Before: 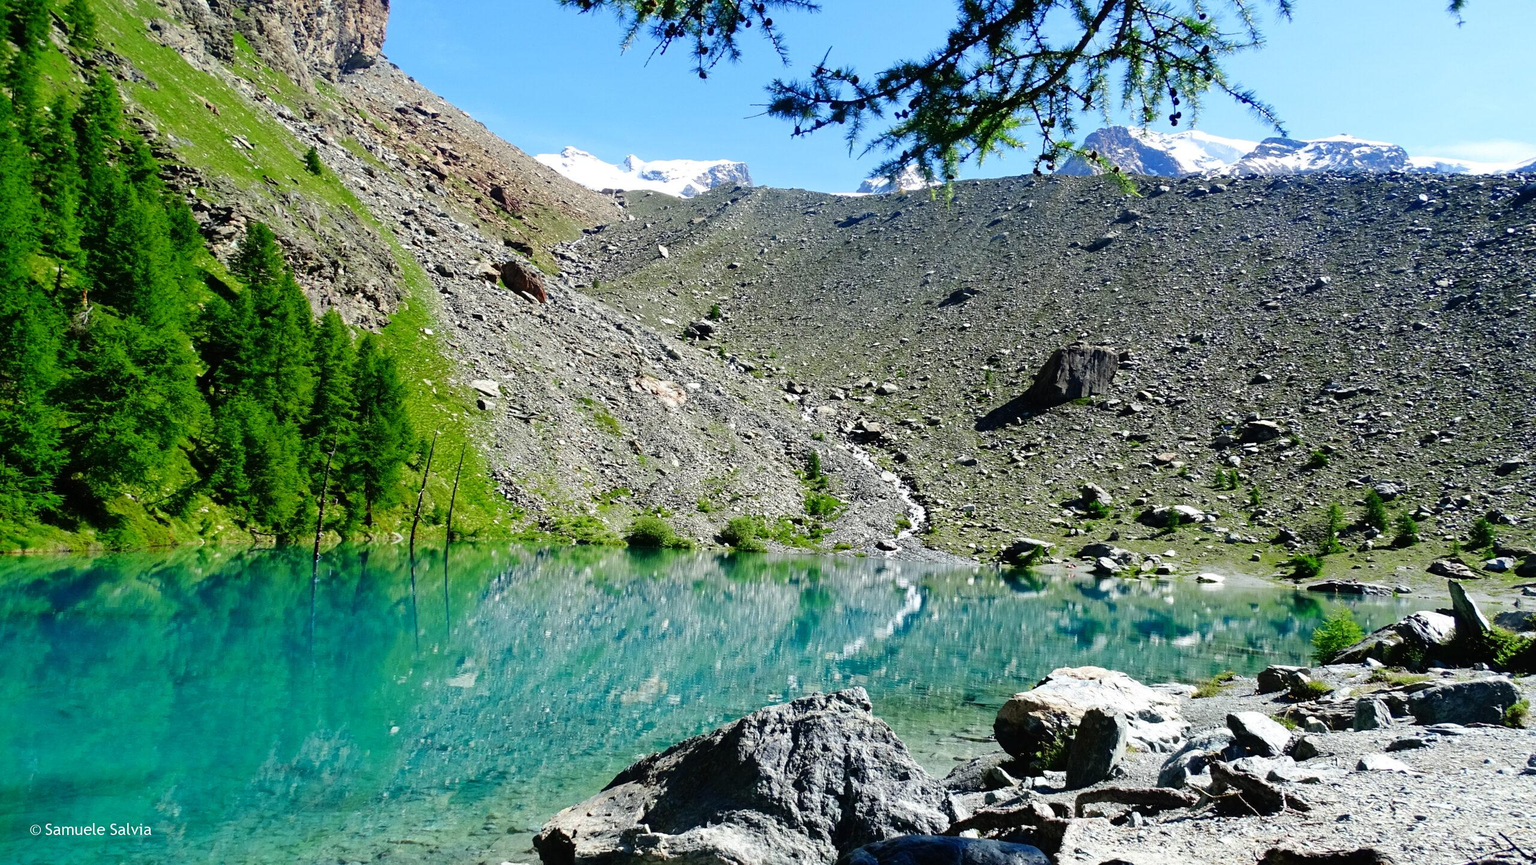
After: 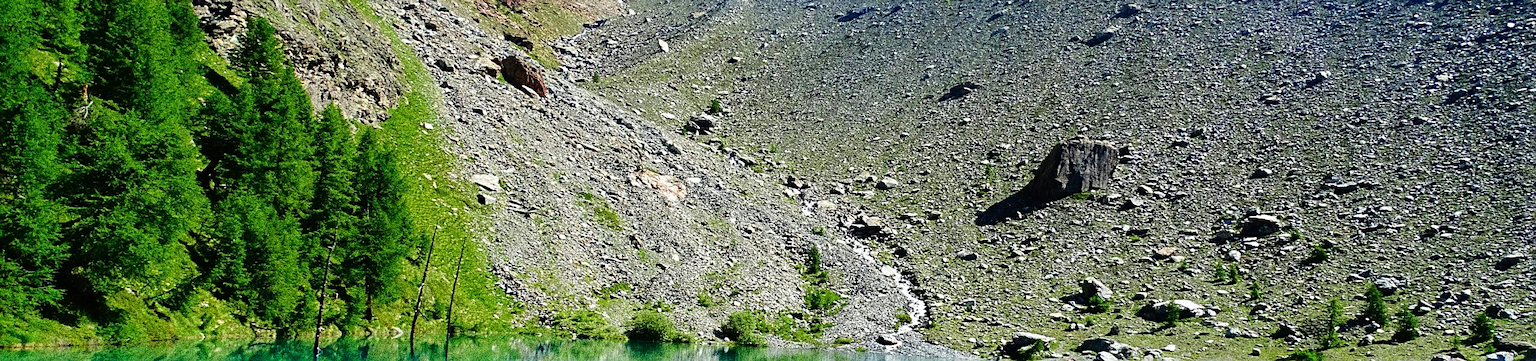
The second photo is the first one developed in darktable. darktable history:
contrast brightness saturation: contrast 0.08, saturation 0.02
crop and rotate: top 23.84%, bottom 34.294%
grain: coarseness 30.02 ISO, strength 100%
sharpen: on, module defaults
velvia: on, module defaults
